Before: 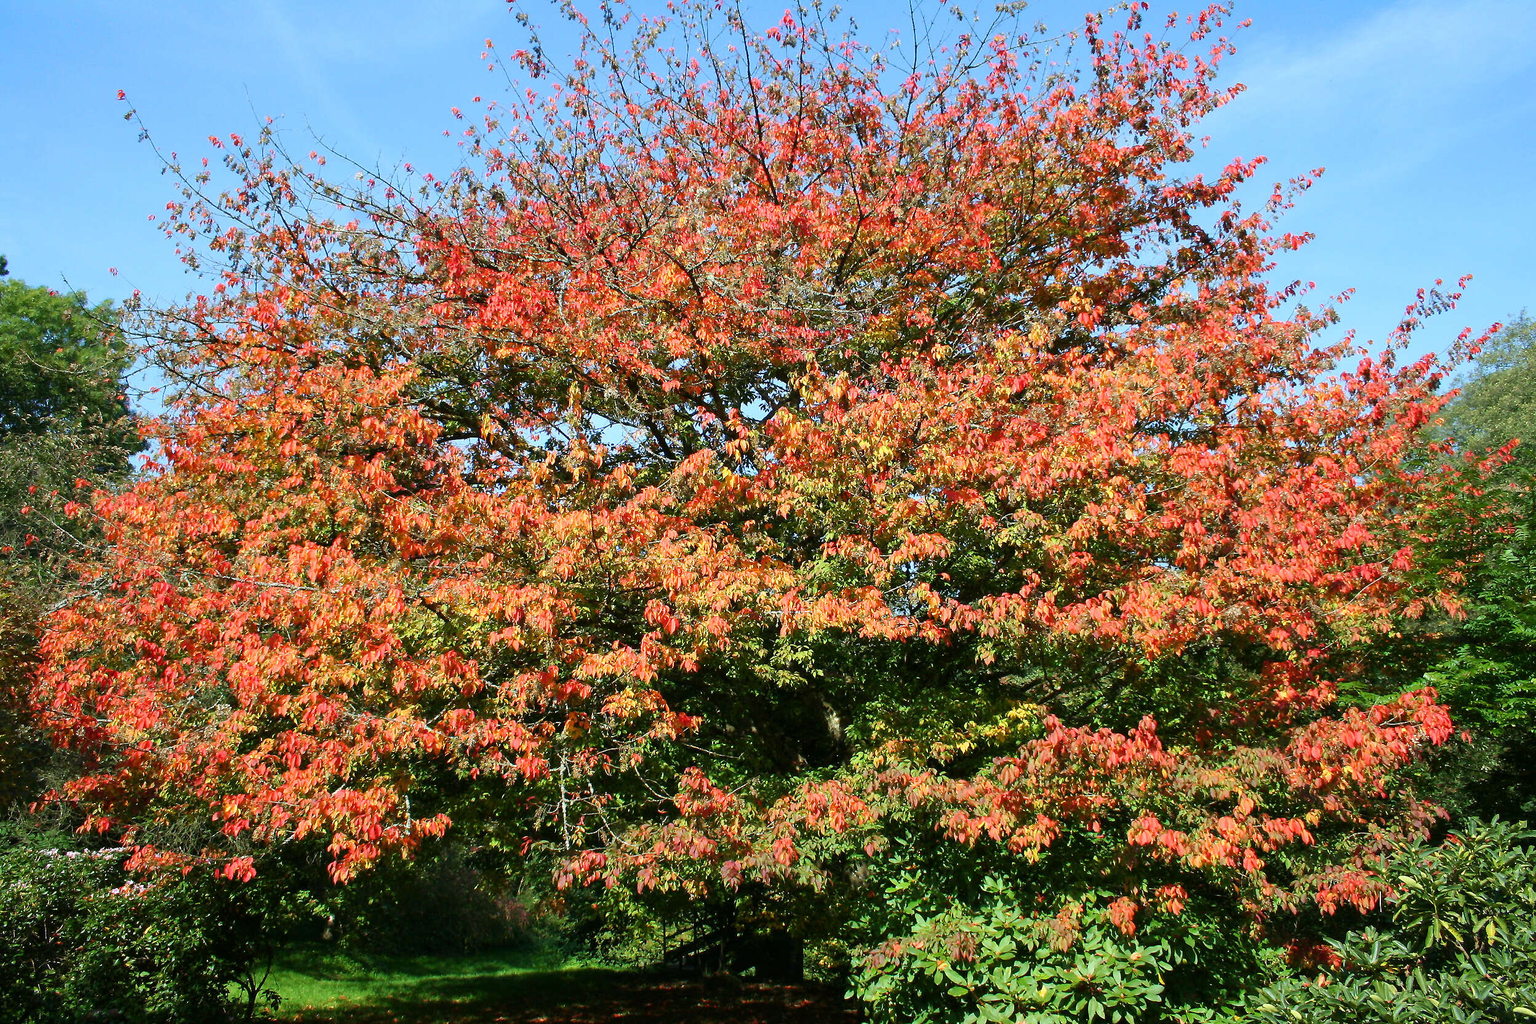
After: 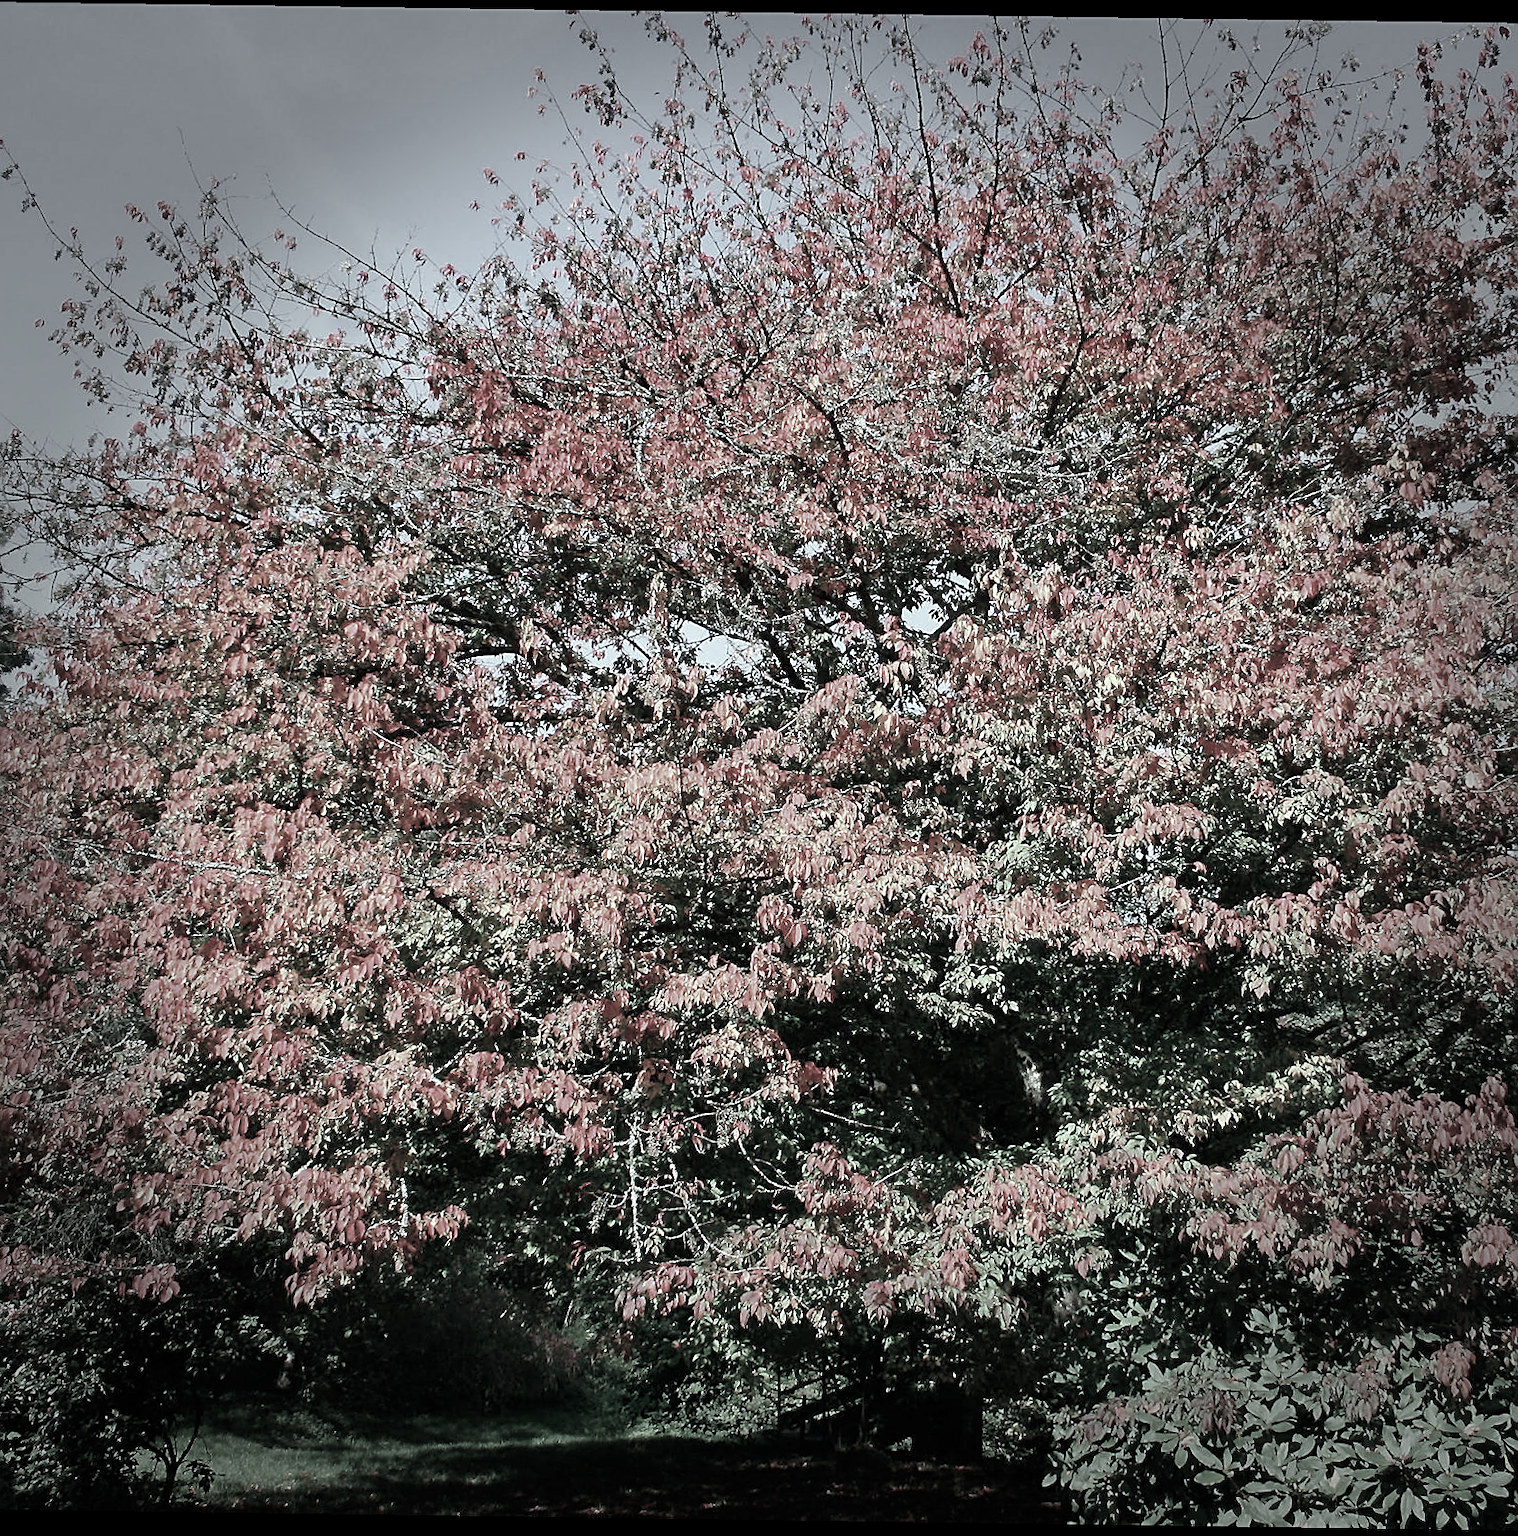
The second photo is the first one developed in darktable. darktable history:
crop and rotate: left 8.786%, right 24.548%
contrast brightness saturation: contrast 0.07
vignetting: fall-off start 66.7%, fall-off radius 39.74%, brightness -0.576, saturation -0.258, automatic ratio true, width/height ratio 0.671, dithering 16-bit output
rotate and perspective: rotation 0.8°, automatic cropping off
color balance rgb: perceptual saturation grading › global saturation 20%, perceptual saturation grading › highlights -25%, perceptual saturation grading › shadows 50%
white balance: red 0.924, blue 1.095
sharpen: on, module defaults
color contrast: green-magenta contrast 0.3, blue-yellow contrast 0.15
